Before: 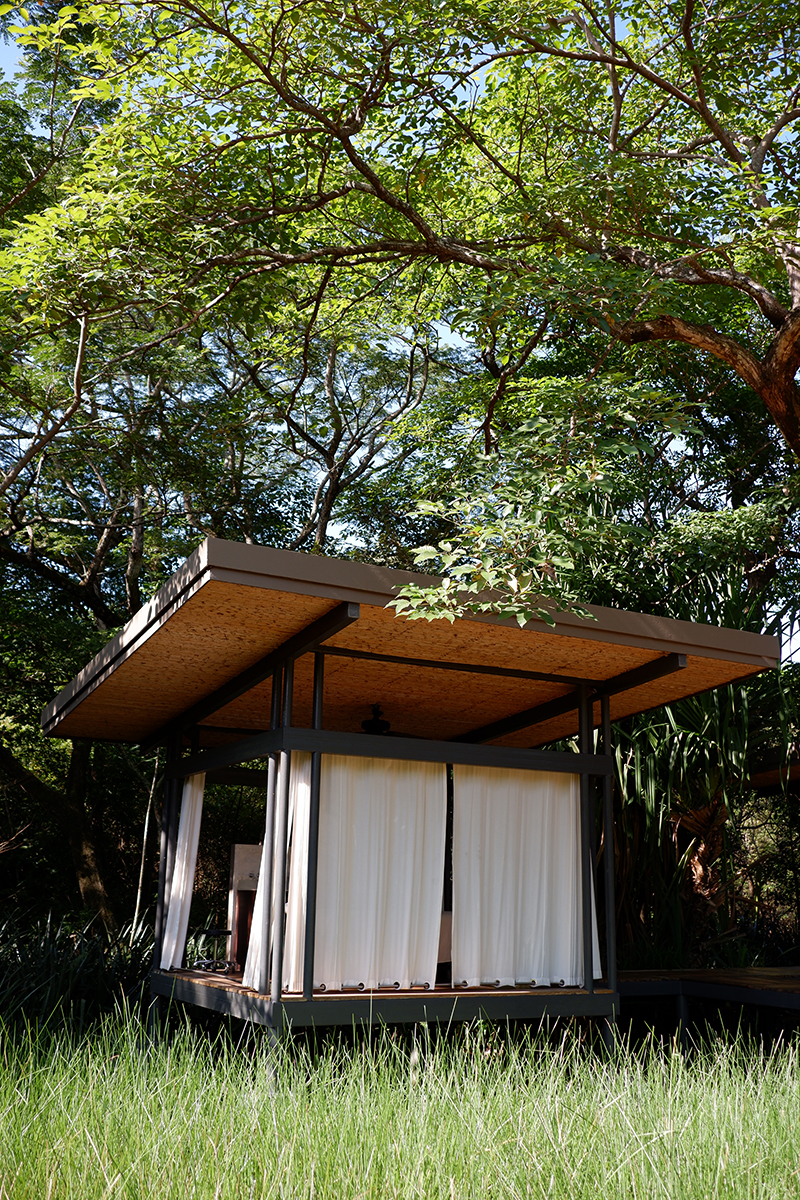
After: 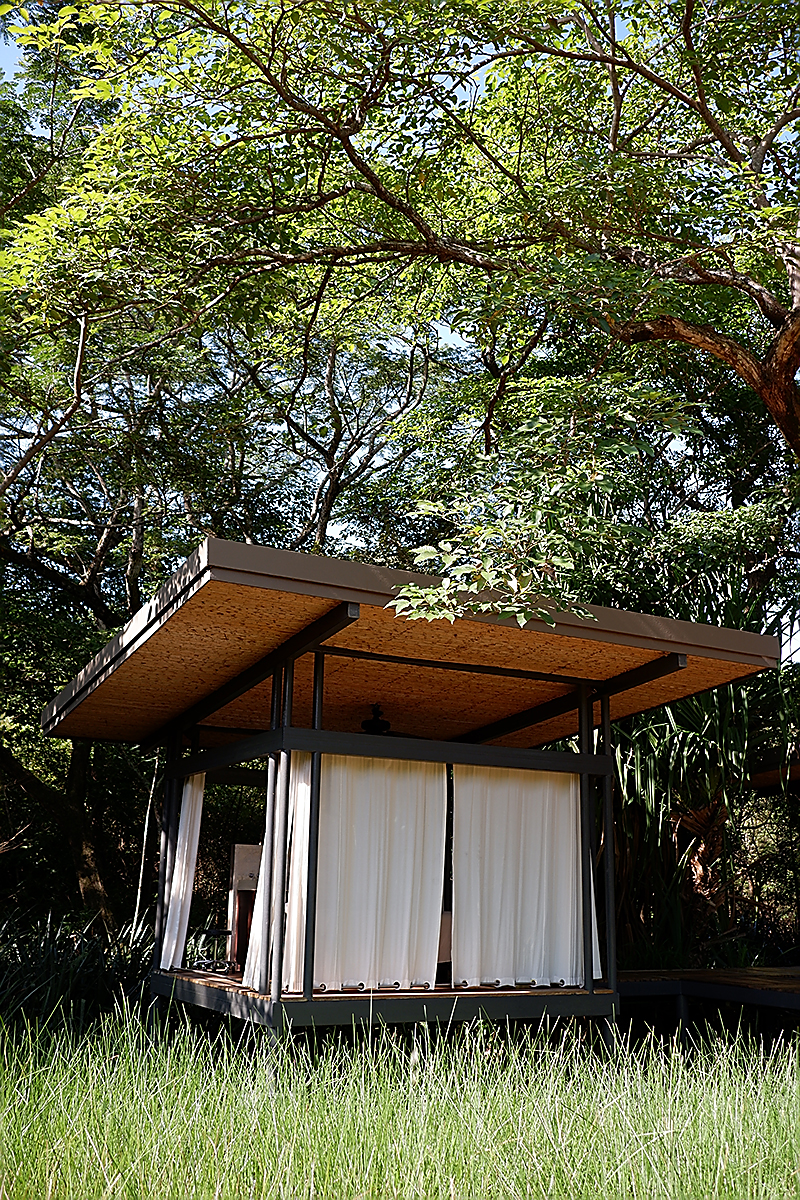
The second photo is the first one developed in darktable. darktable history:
sharpen: radius 1.359, amount 1.258, threshold 0.837
